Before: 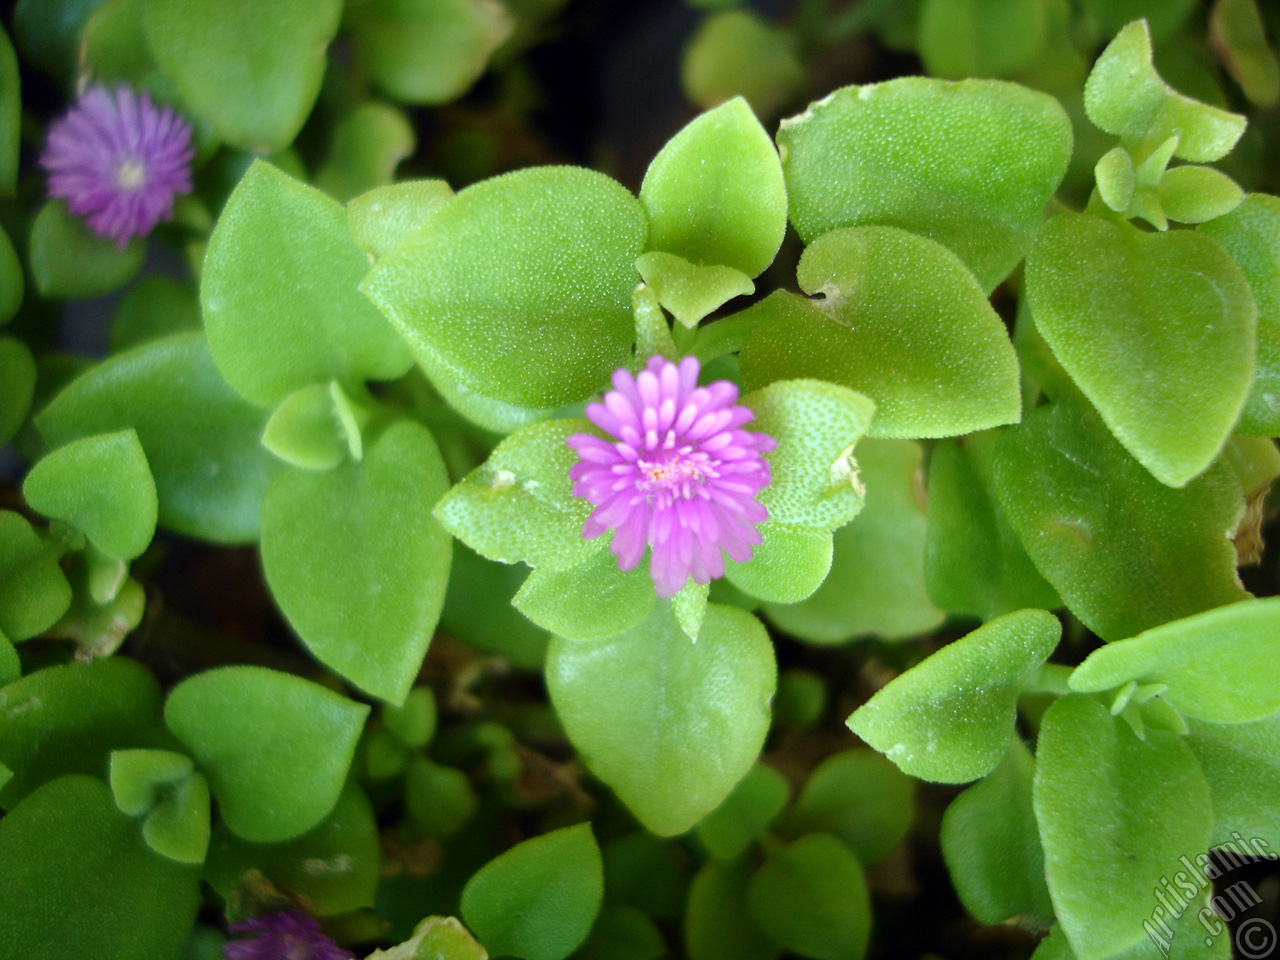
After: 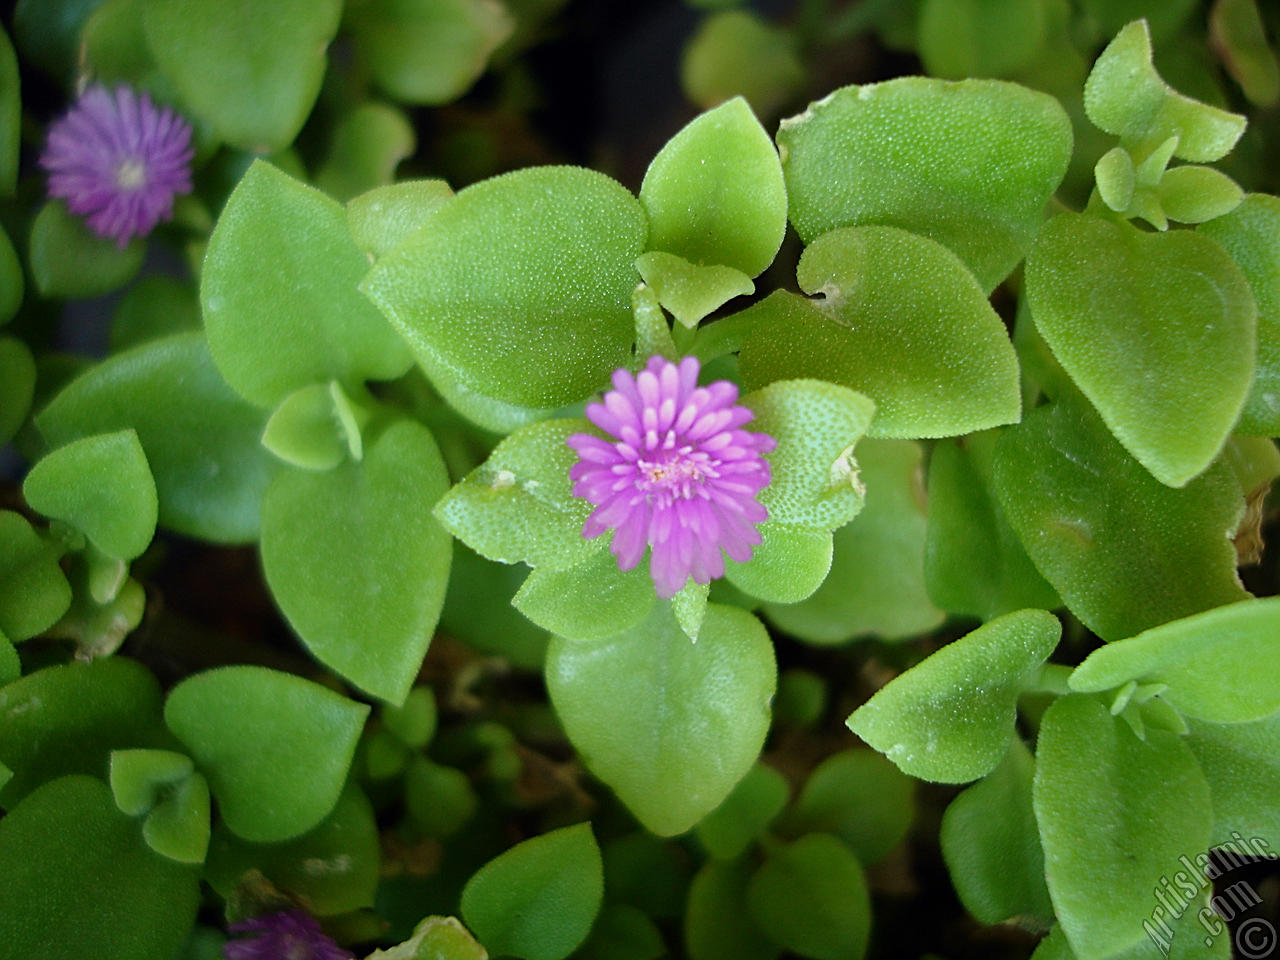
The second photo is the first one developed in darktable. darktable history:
exposure: exposure -0.36 EV, compensate highlight preservation false
sharpen: on, module defaults
